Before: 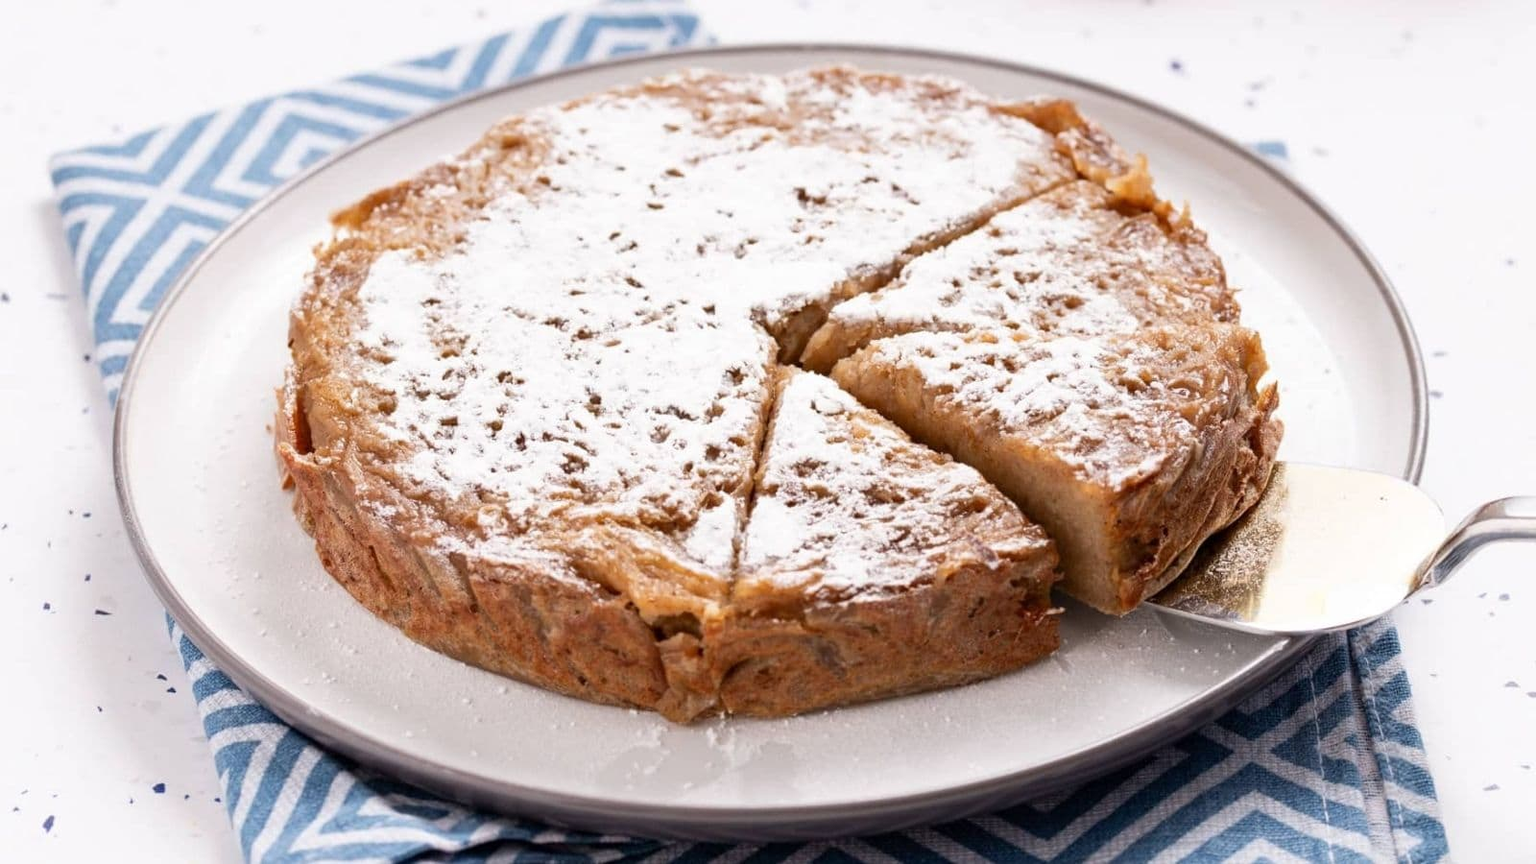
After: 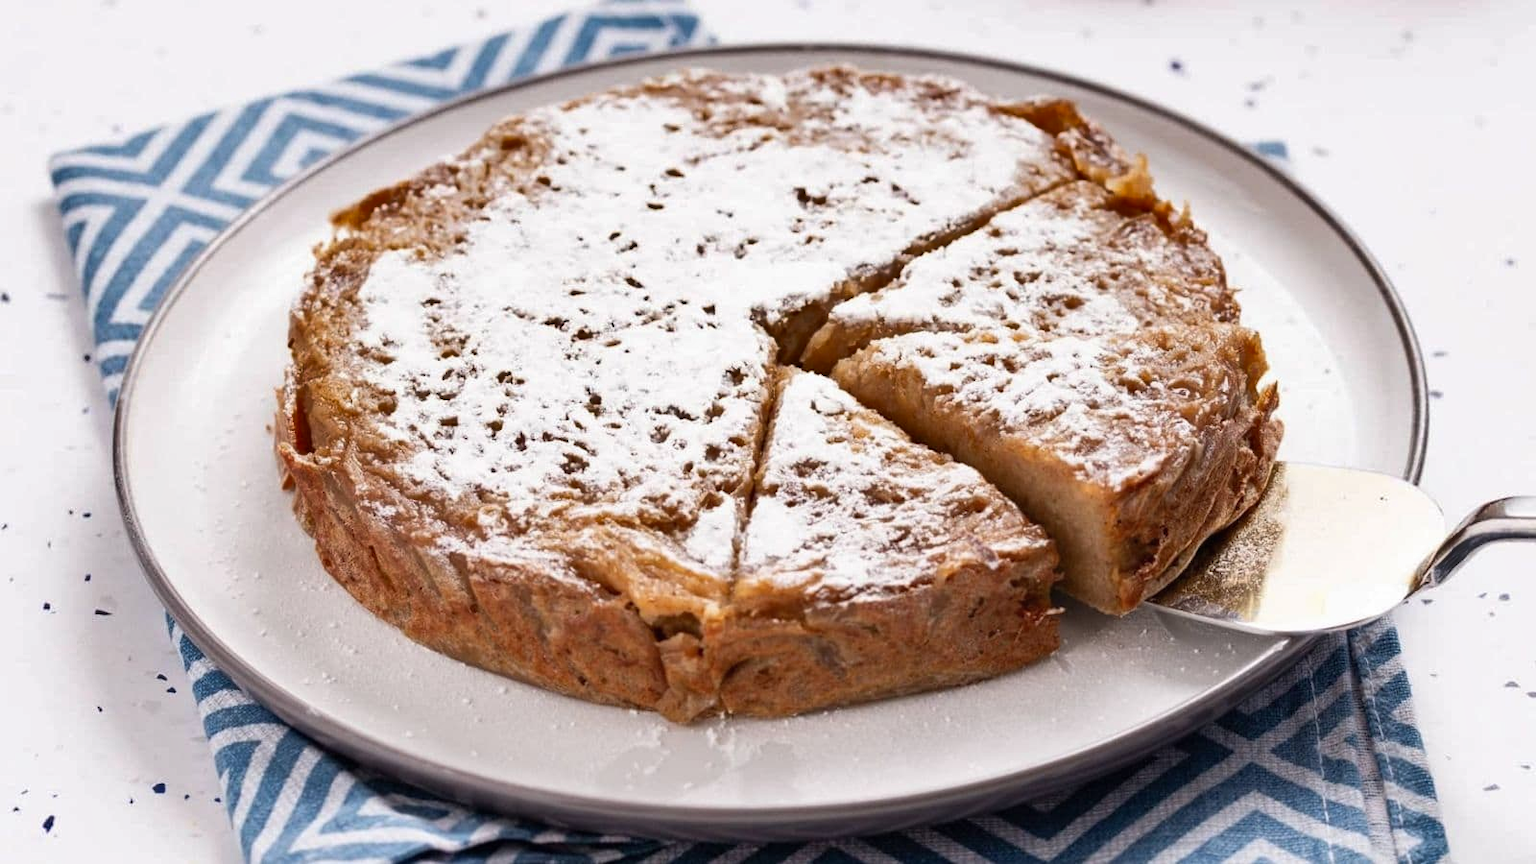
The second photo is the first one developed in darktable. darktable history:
shadows and highlights: low approximation 0.01, soften with gaussian
local contrast: mode bilateral grid, contrast 100, coarseness 99, detail 92%, midtone range 0.2
